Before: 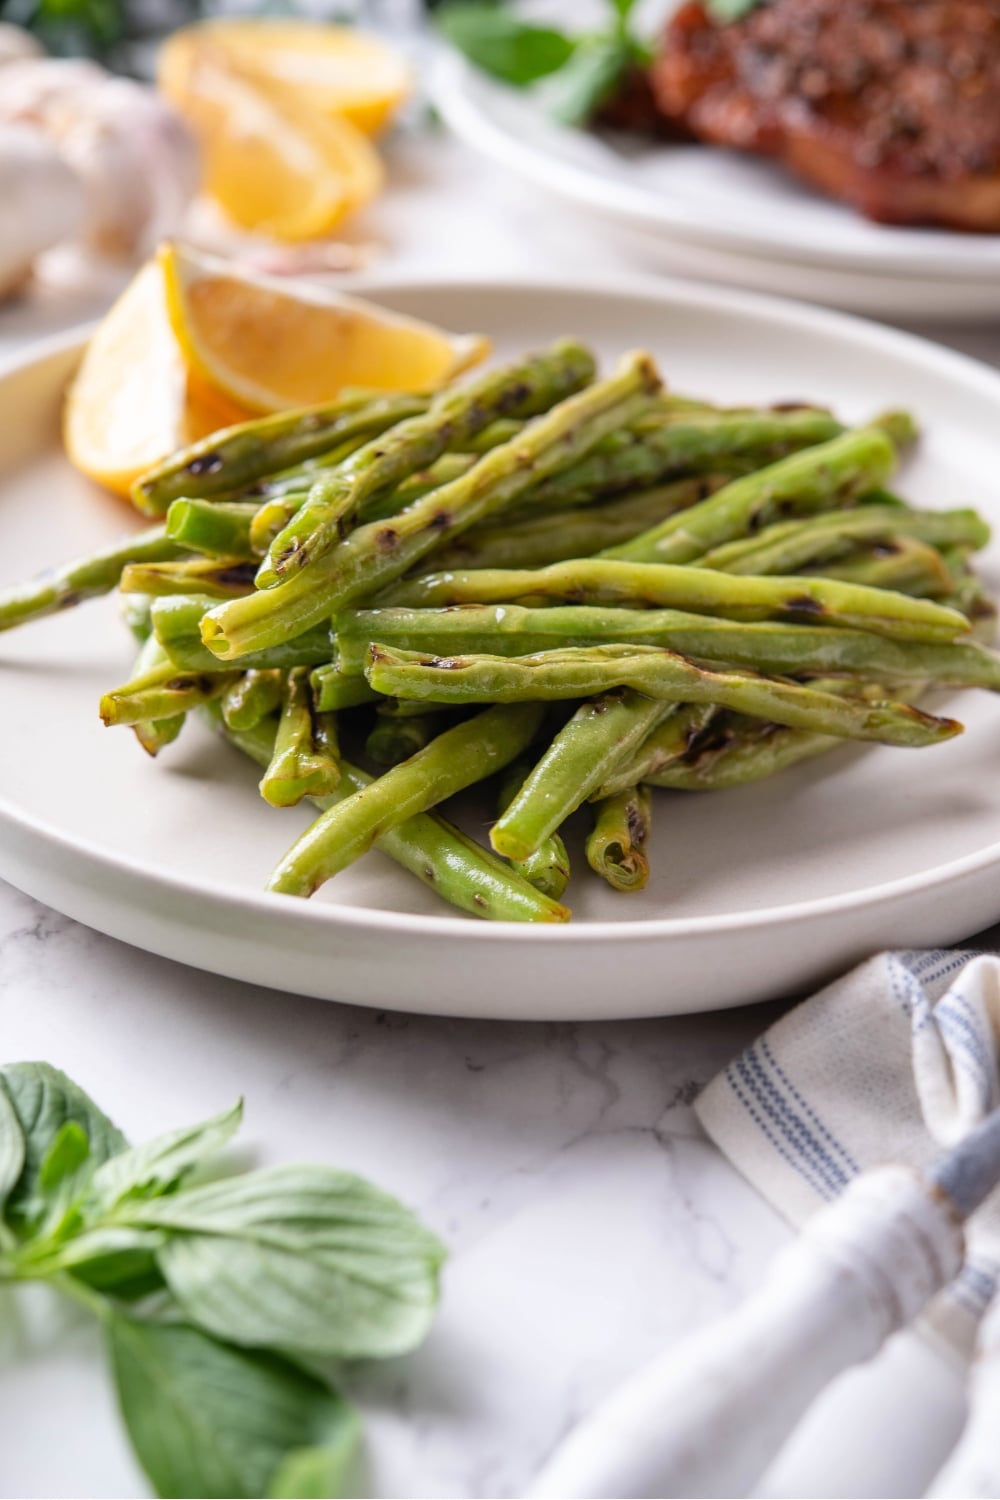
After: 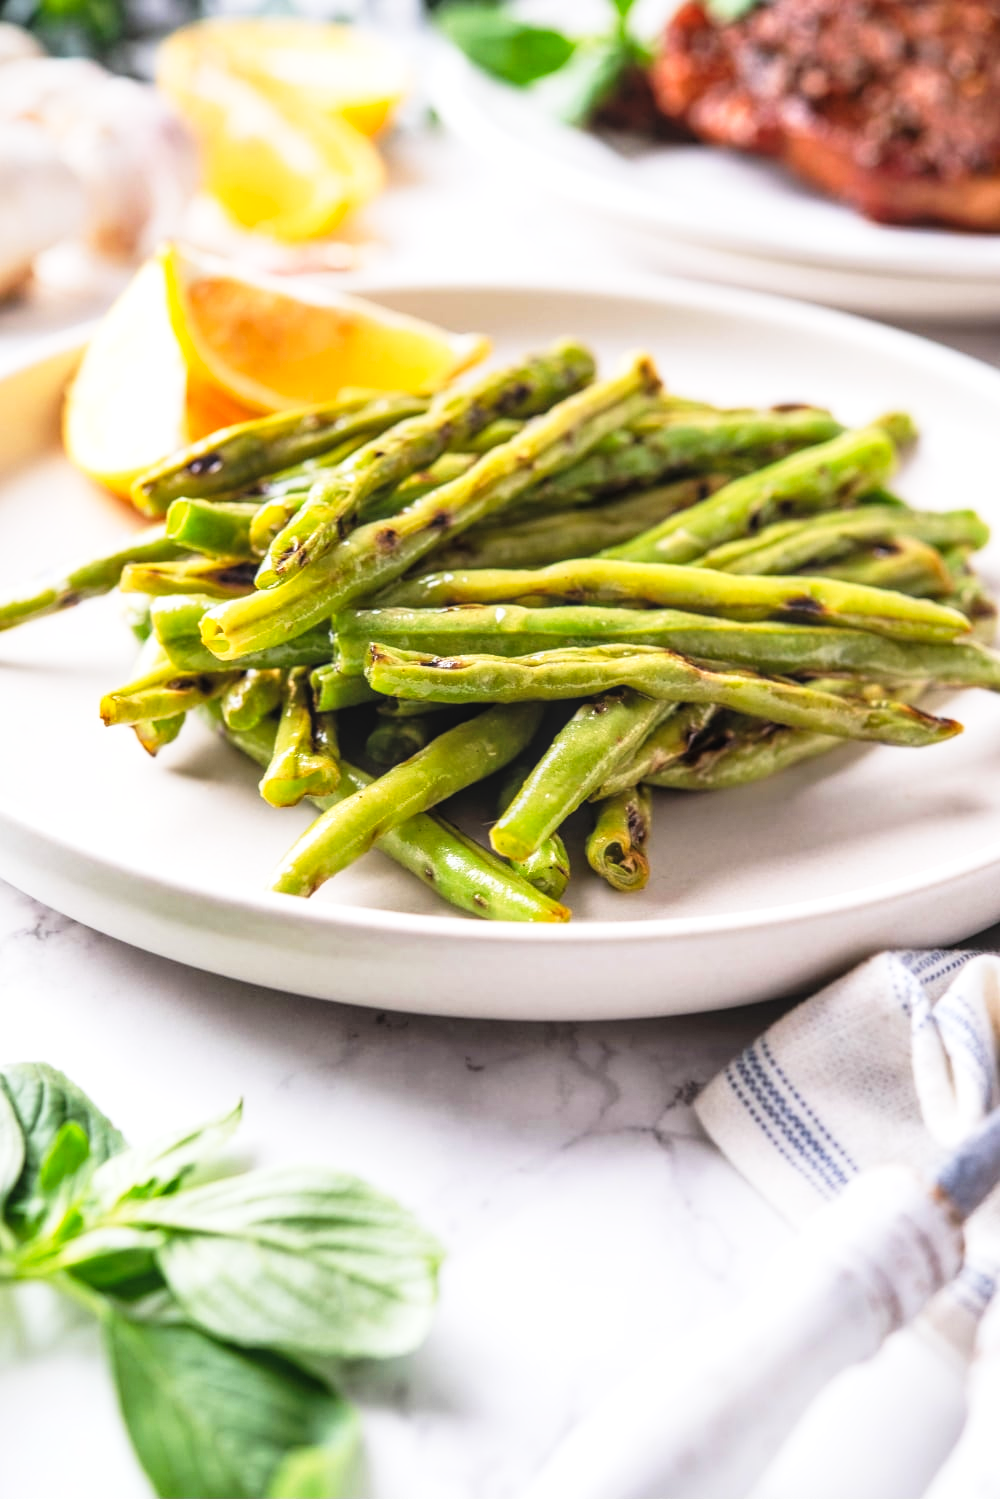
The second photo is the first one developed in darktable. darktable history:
local contrast: on, module defaults
tone curve: curves: ch0 [(0, 0) (0.003, 0.063) (0.011, 0.063) (0.025, 0.063) (0.044, 0.066) (0.069, 0.071) (0.1, 0.09) (0.136, 0.116) (0.177, 0.144) (0.224, 0.192) (0.277, 0.246) (0.335, 0.311) (0.399, 0.399) (0.468, 0.49) (0.543, 0.589) (0.623, 0.709) (0.709, 0.827) (0.801, 0.918) (0.898, 0.969) (1, 1)], preserve colors none
contrast brightness saturation: brightness 0.15
